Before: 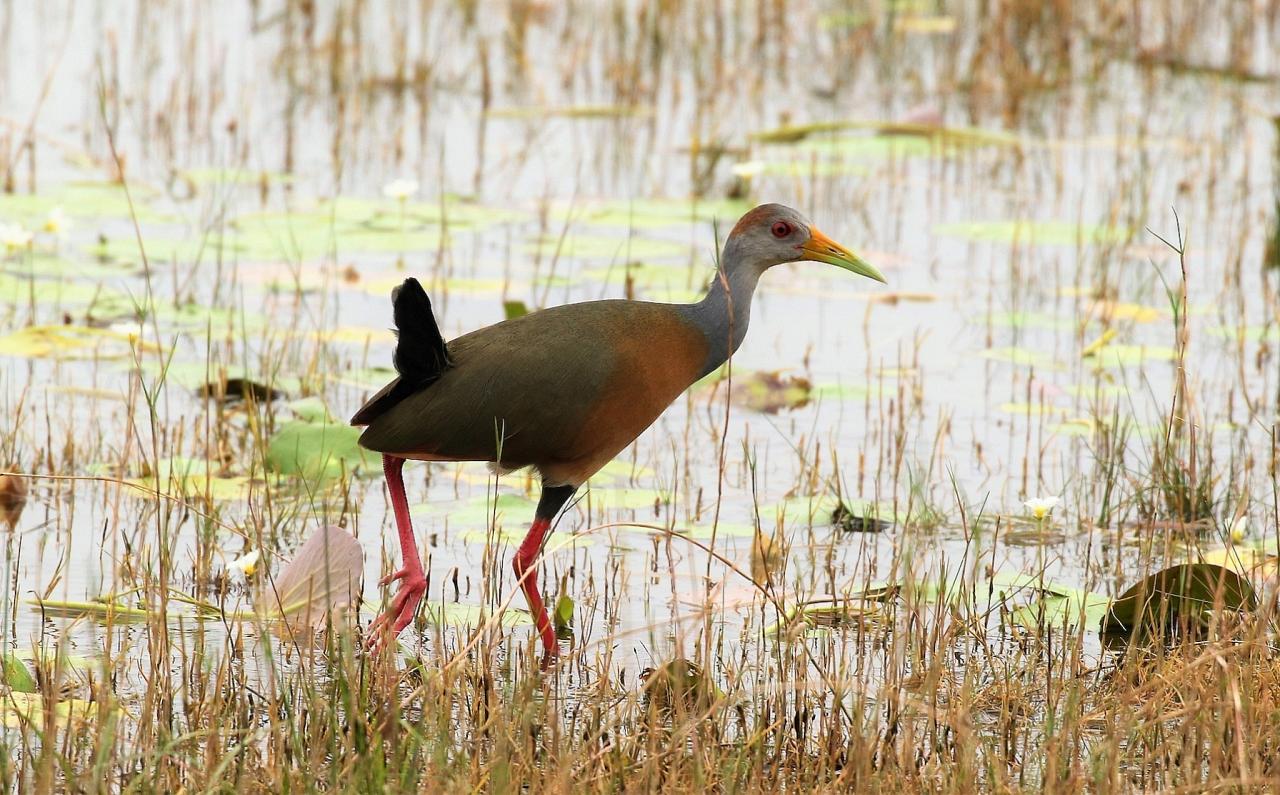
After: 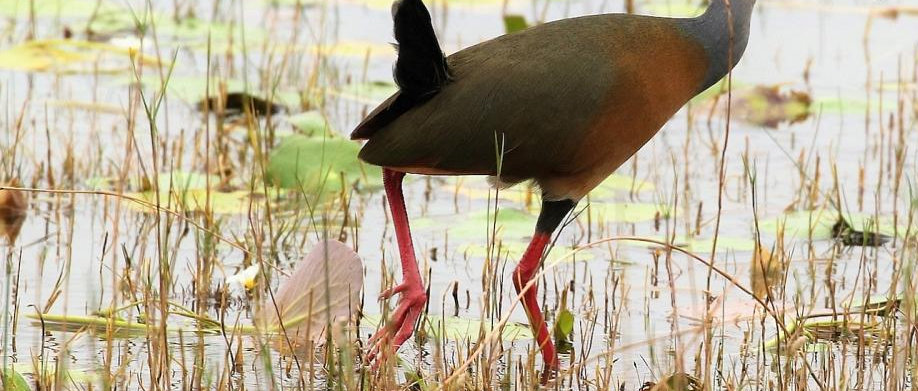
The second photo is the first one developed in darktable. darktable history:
crop: top 36.1%, right 28.221%, bottom 14.609%
